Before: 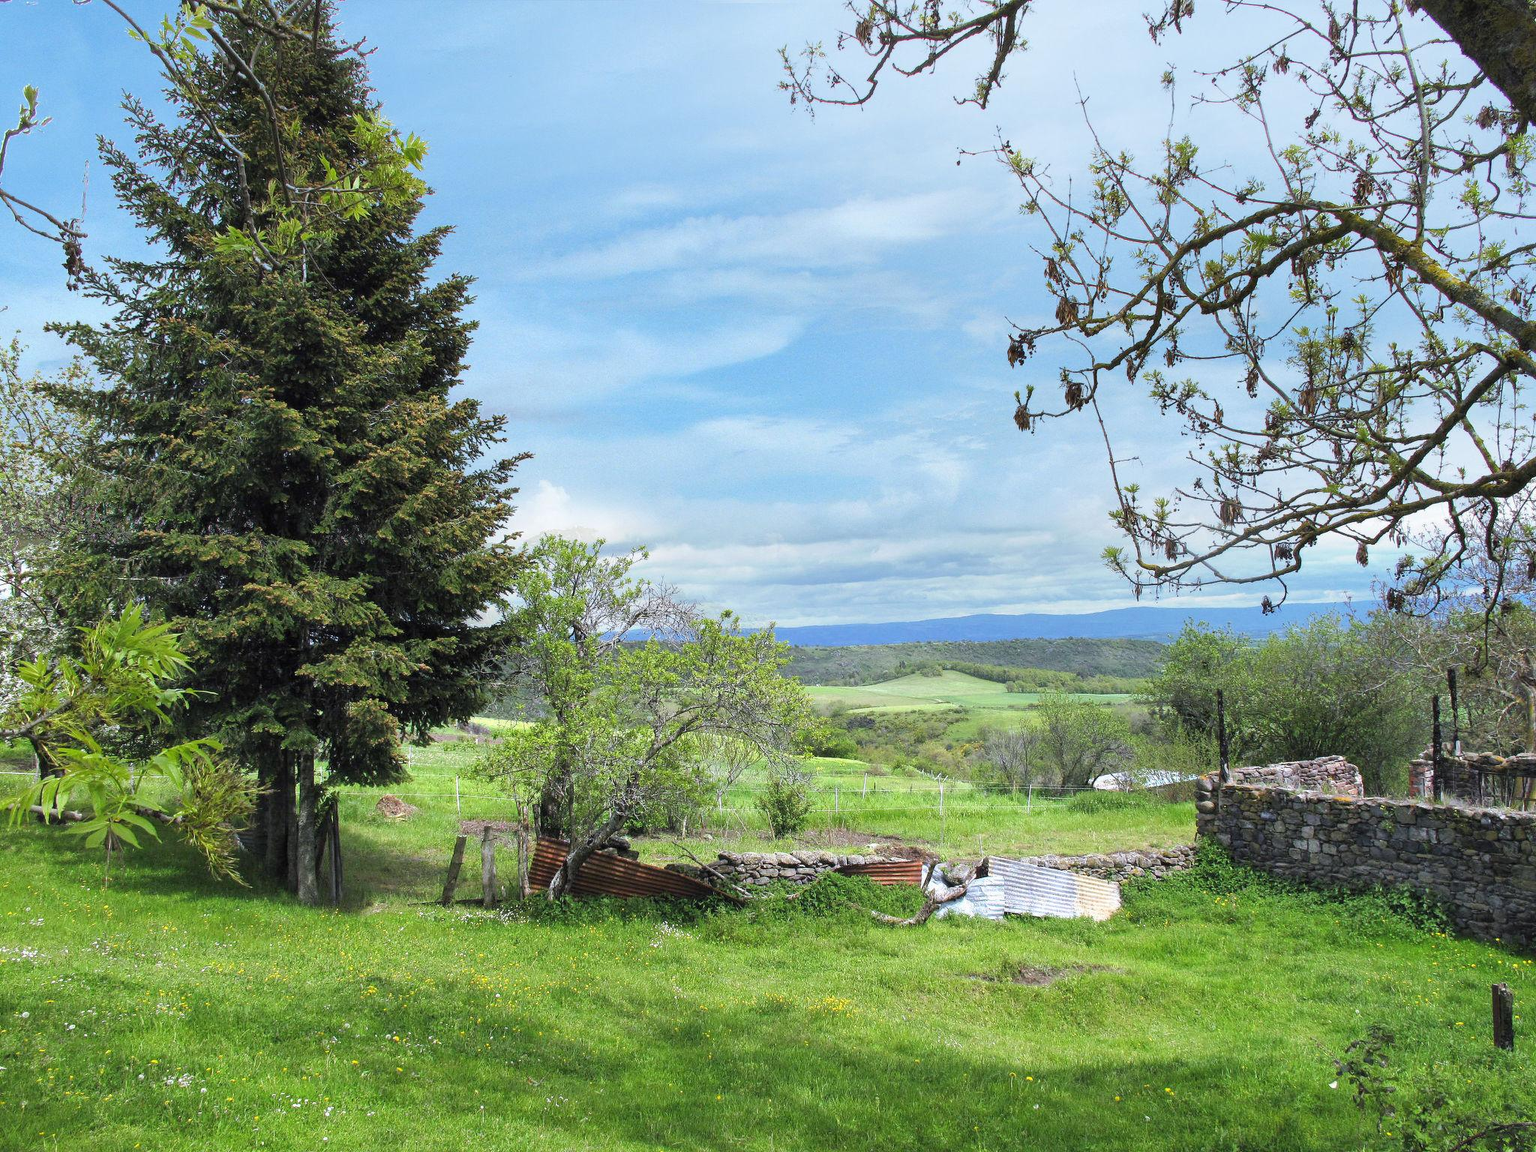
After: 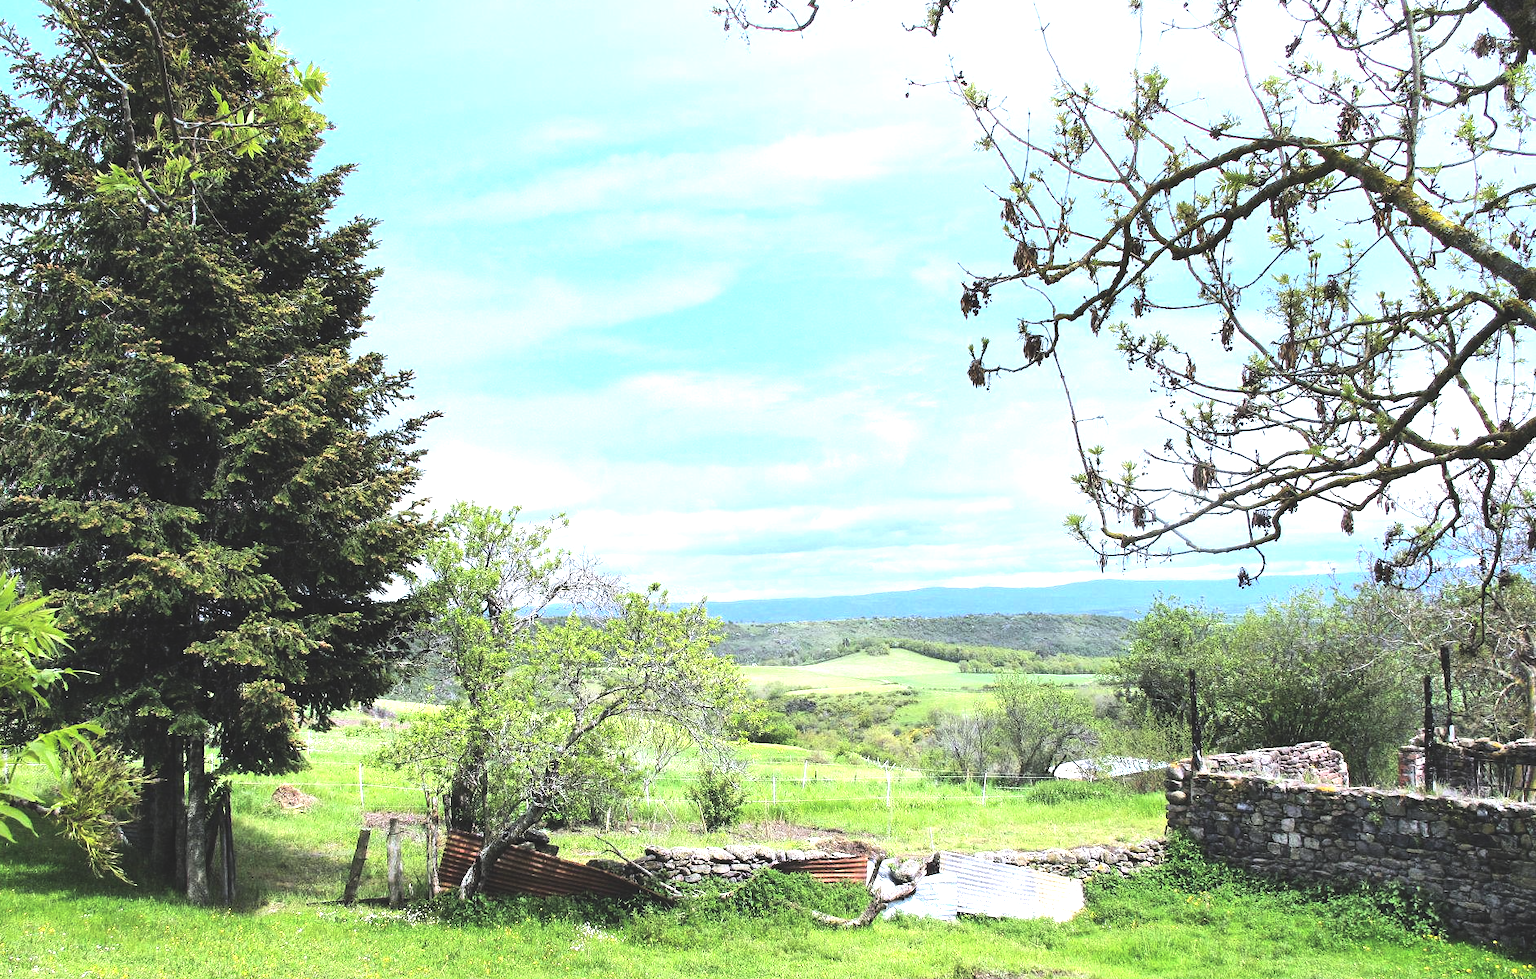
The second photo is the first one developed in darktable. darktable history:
exposure: black level correction -0.027, compensate exposure bias true, compensate highlight preservation false
crop: left 8.269%, top 6.595%, bottom 15.36%
tone equalizer: -8 EV -1.1 EV, -7 EV -0.979 EV, -6 EV -0.873 EV, -5 EV -0.611 EV, -3 EV 0.607 EV, -2 EV 0.865 EV, -1 EV 0.999 EV, +0 EV 1.05 EV, edges refinement/feathering 500, mask exposure compensation -1.57 EV, preserve details no
contrast brightness saturation: contrast 0.1, brightness 0.037, saturation 0.091
